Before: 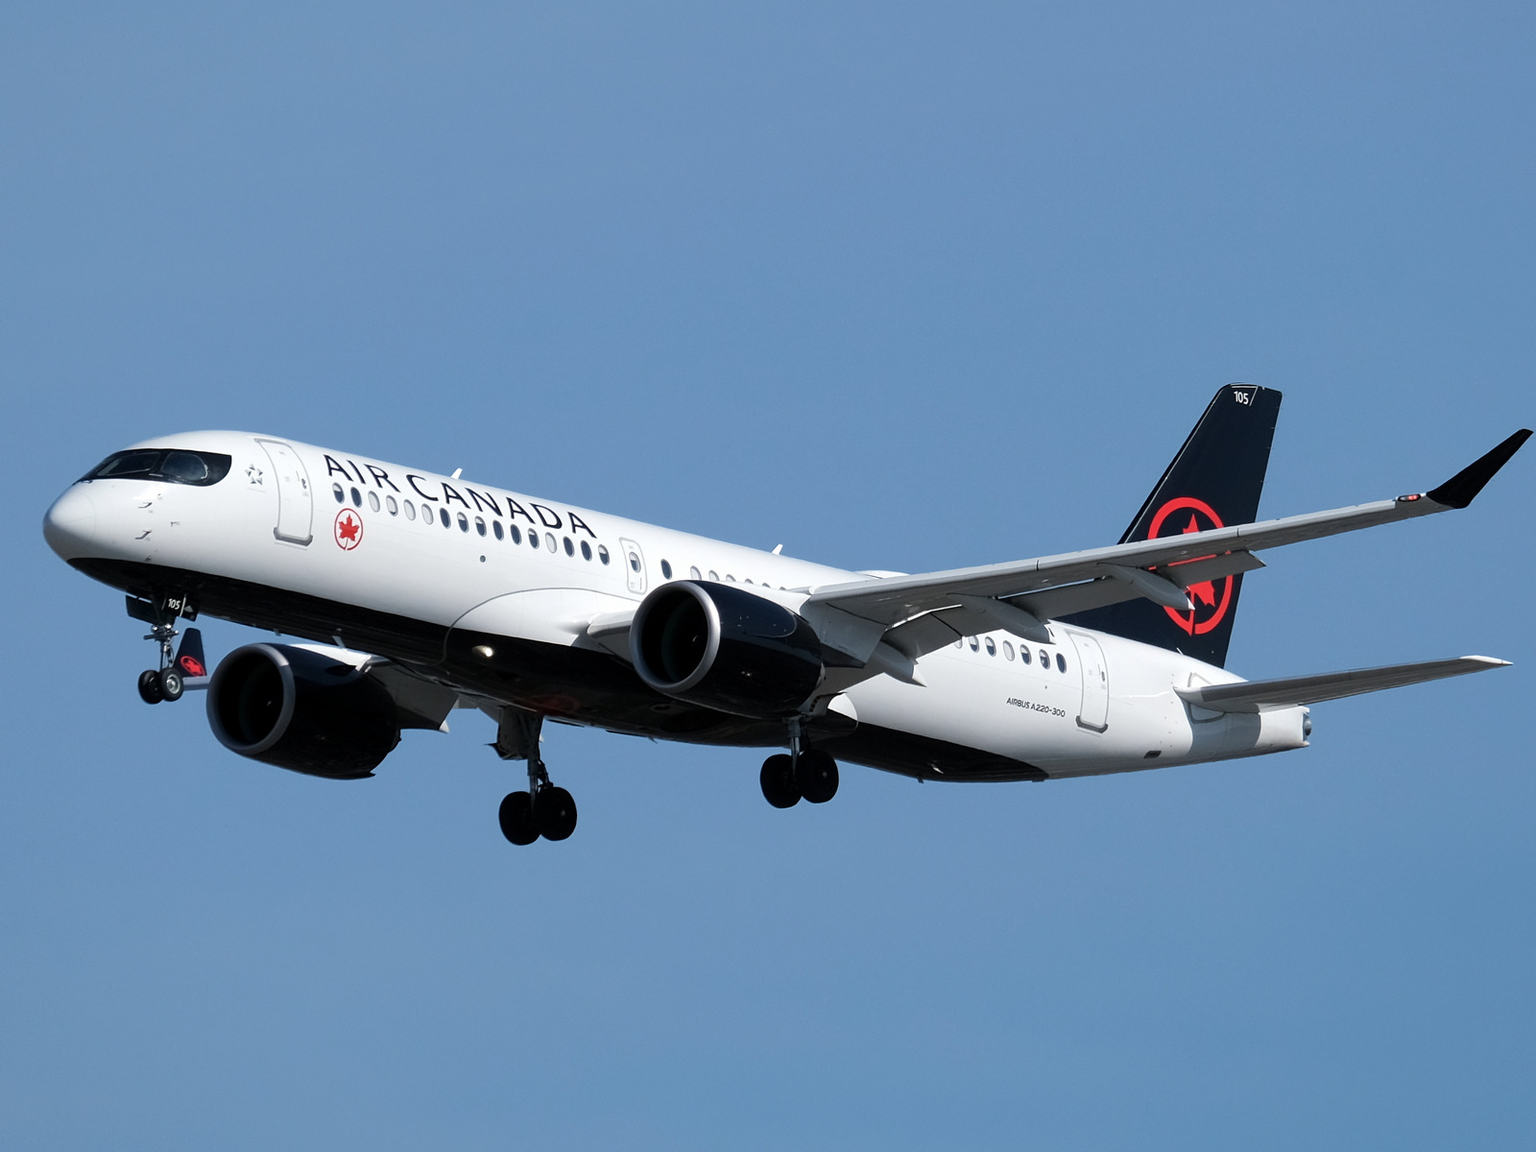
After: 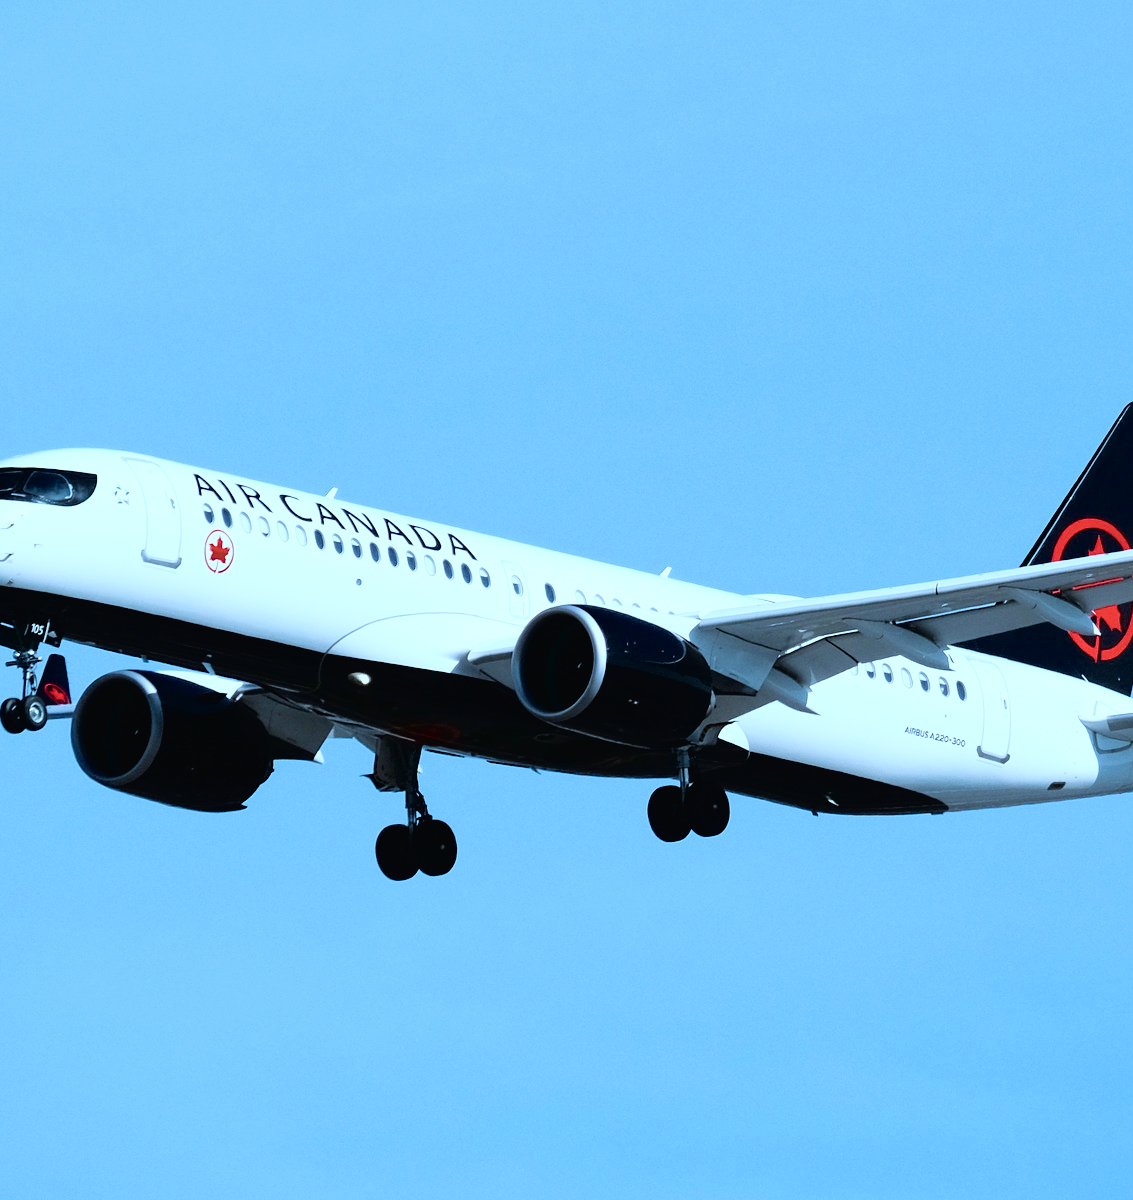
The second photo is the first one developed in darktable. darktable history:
contrast brightness saturation: brightness 0.155
color balance rgb: linear chroma grading › shadows -6.862%, linear chroma grading › highlights -7.257%, linear chroma grading › global chroma -10.574%, linear chroma grading › mid-tones -8.184%, perceptual saturation grading › global saturation 0.332%, perceptual saturation grading › highlights -17.419%, perceptual saturation grading › mid-tones 32.618%, perceptual saturation grading › shadows 50.378%, saturation formula JzAzBz (2021)
crop and rotate: left 9.05%, right 20.122%
tone curve: curves: ch0 [(0, 0.016) (0.11, 0.039) (0.259, 0.235) (0.383, 0.437) (0.499, 0.597) (0.733, 0.867) (0.843, 0.948) (1, 1)], color space Lab, independent channels, preserve colors none
color correction: highlights a* -9.16, highlights b* -23.15
velvia: on, module defaults
tone equalizer: edges refinement/feathering 500, mask exposure compensation -1.57 EV, preserve details no
